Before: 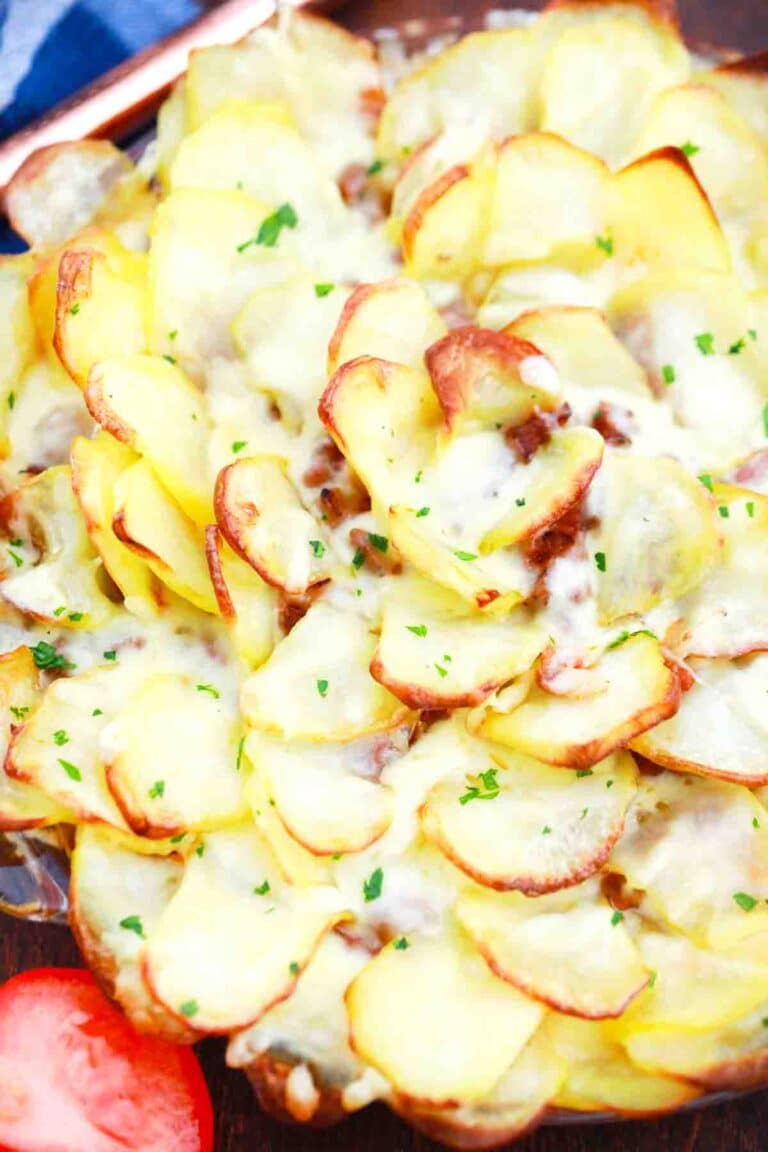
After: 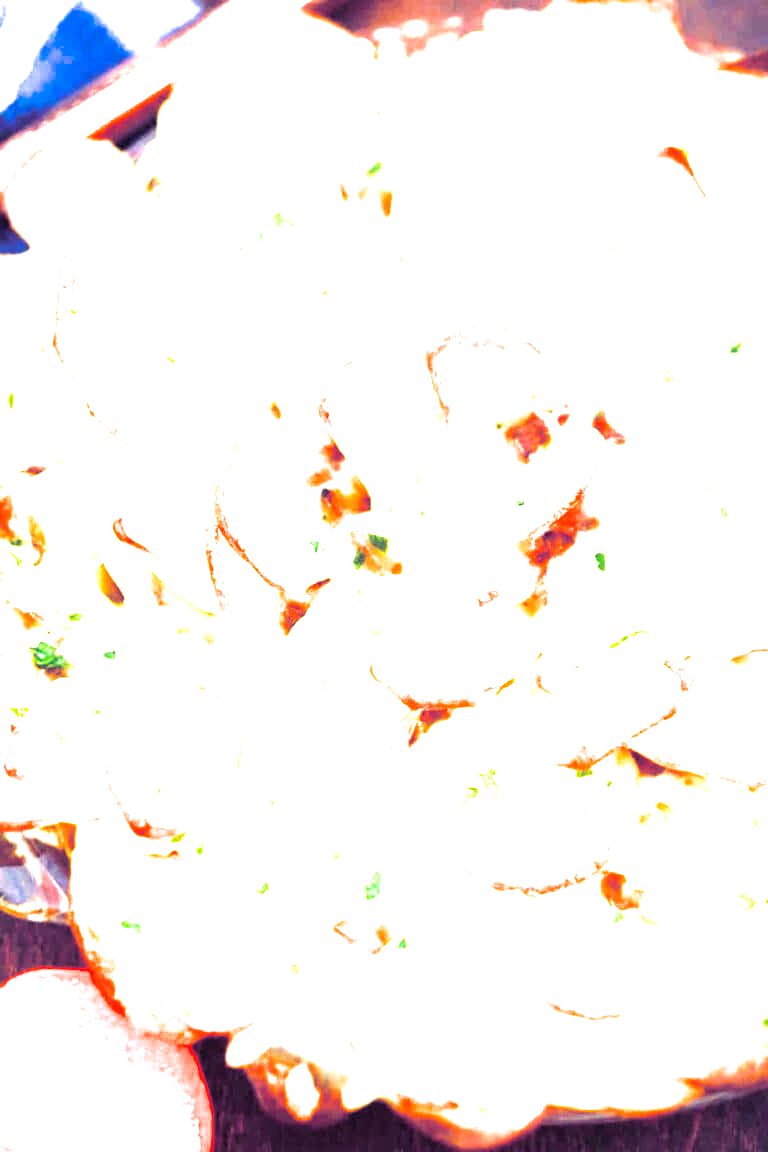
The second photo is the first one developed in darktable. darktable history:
exposure: black level correction 0.001, exposure 2 EV, compensate highlight preservation false
split-toning: shadows › hue 255.6°, shadows › saturation 0.66, highlights › hue 43.2°, highlights › saturation 0.68, balance -50.1
